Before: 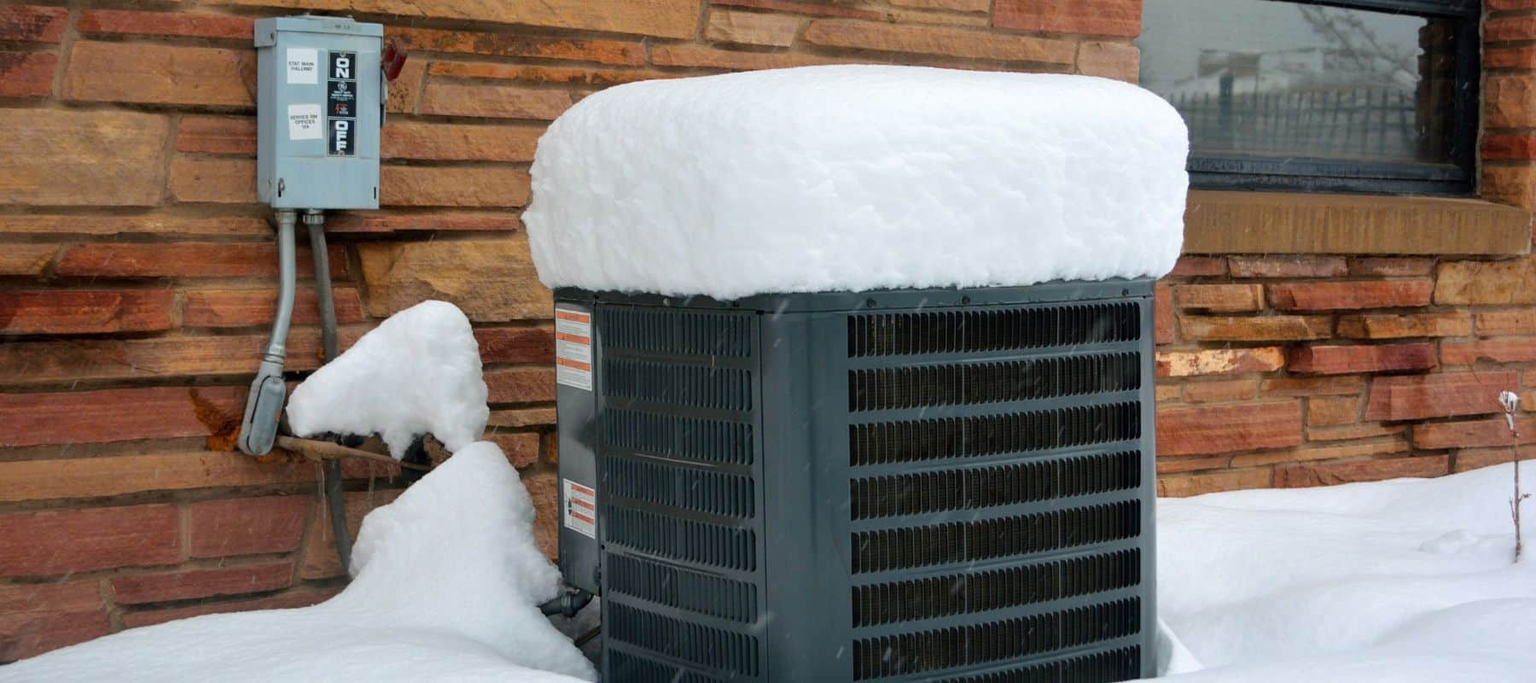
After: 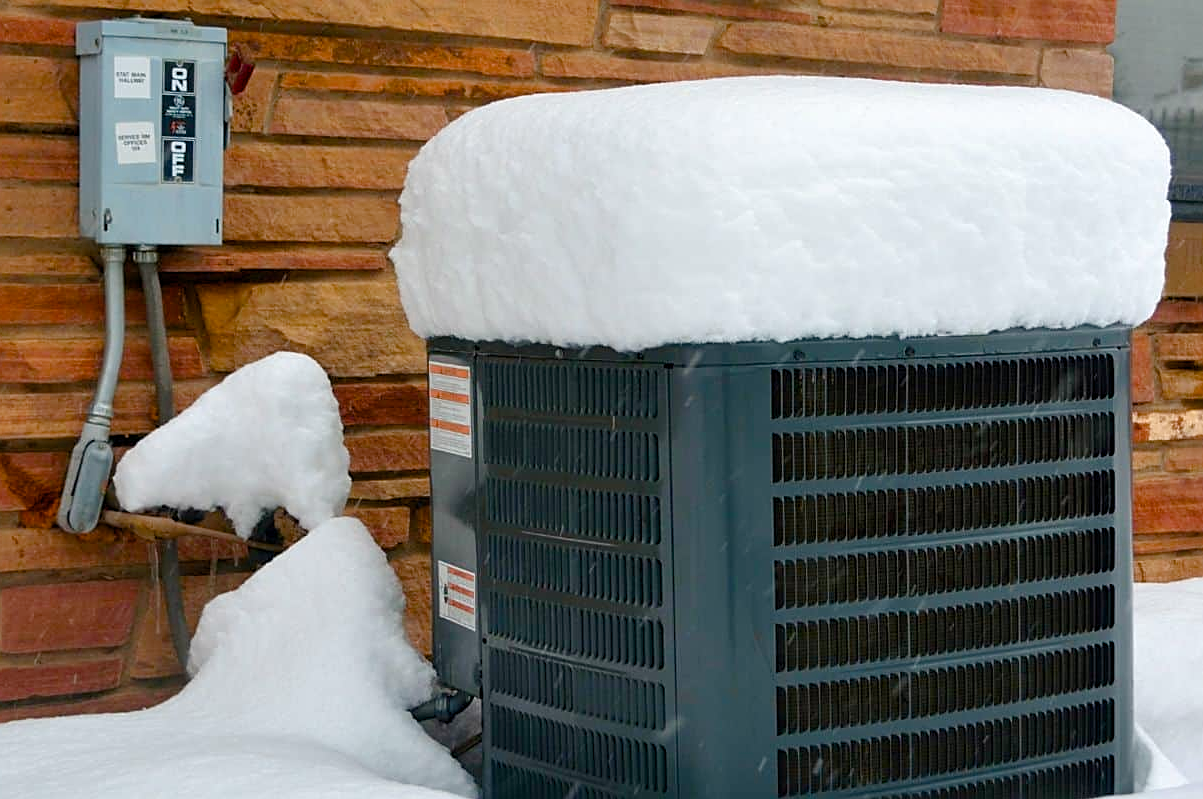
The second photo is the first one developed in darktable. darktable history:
crop and rotate: left 12.353%, right 20.813%
color balance rgb: power › chroma 0.235%, power › hue 61.33°, linear chroma grading › global chroma 14.661%, perceptual saturation grading › global saturation 20%, perceptual saturation grading › highlights -50.578%, perceptual saturation grading › shadows 30.923%
sharpen: on, module defaults
